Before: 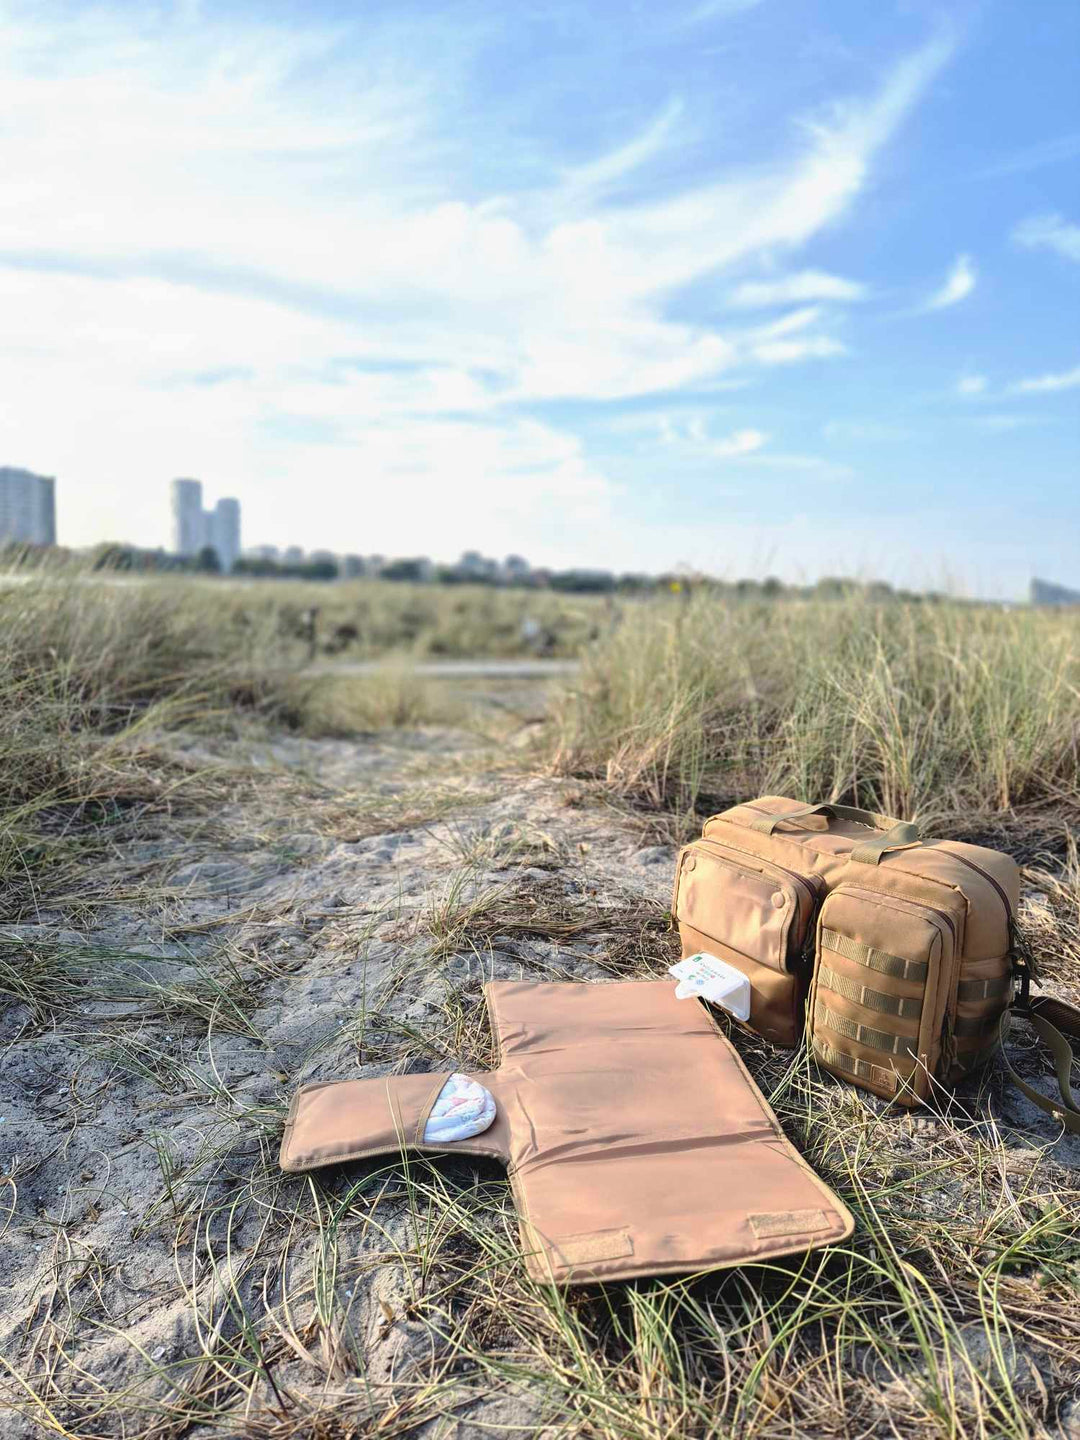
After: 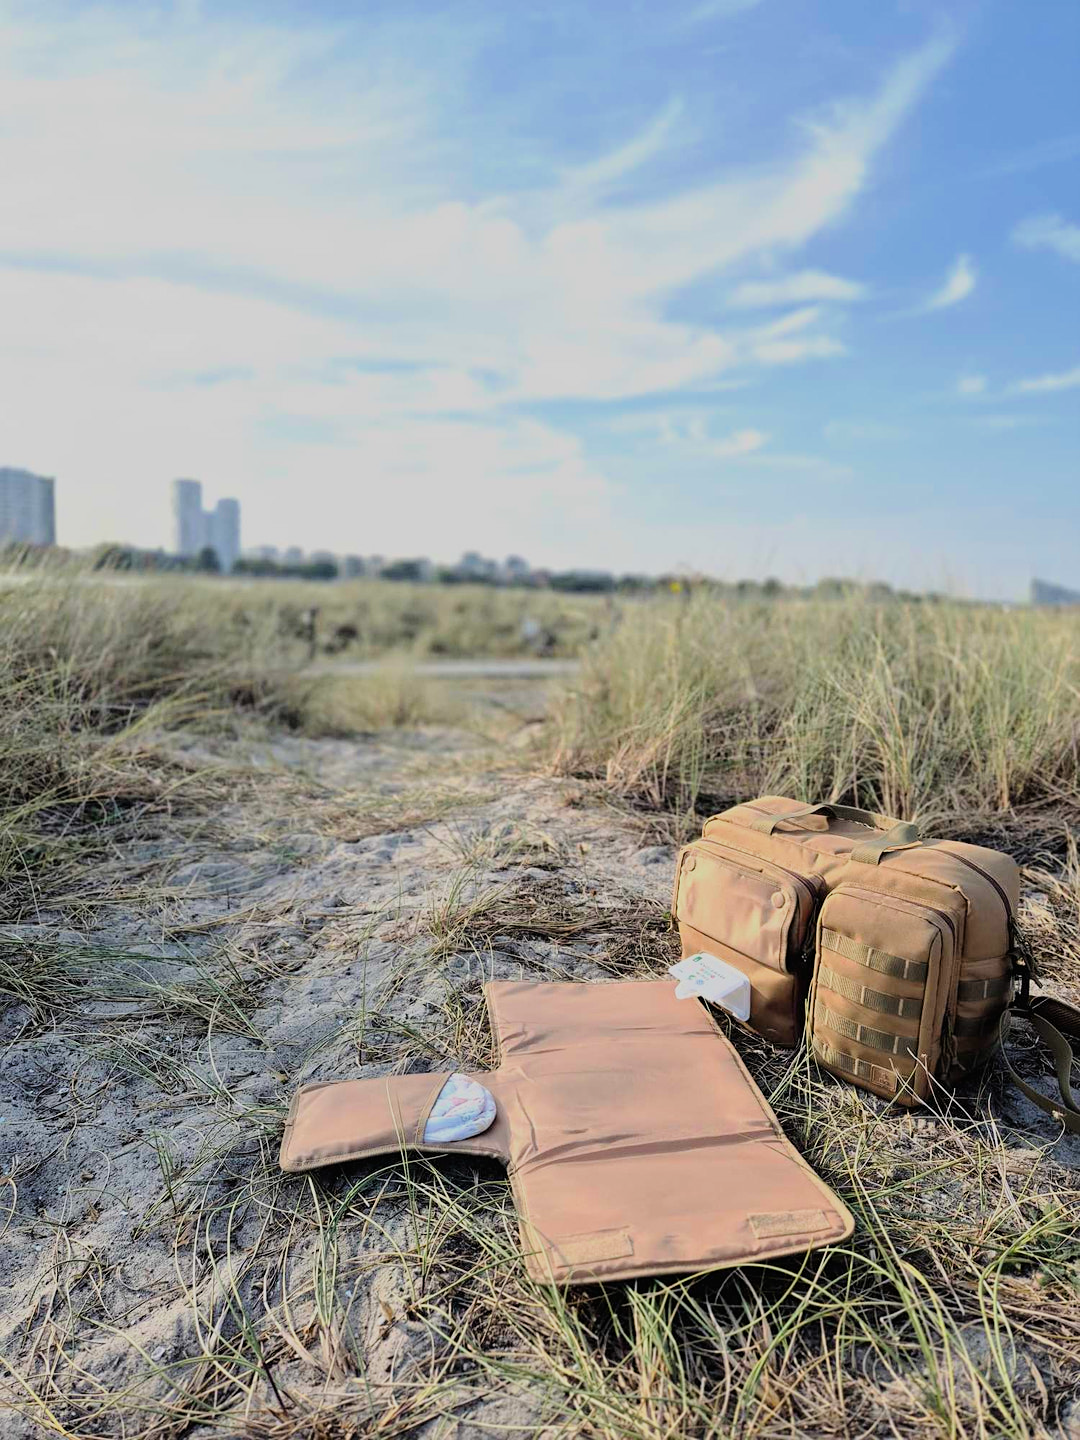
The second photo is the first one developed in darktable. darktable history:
sharpen: amount 0.2
filmic rgb: black relative exposure -7.65 EV, white relative exposure 4.56 EV, hardness 3.61, color science v6 (2022)
